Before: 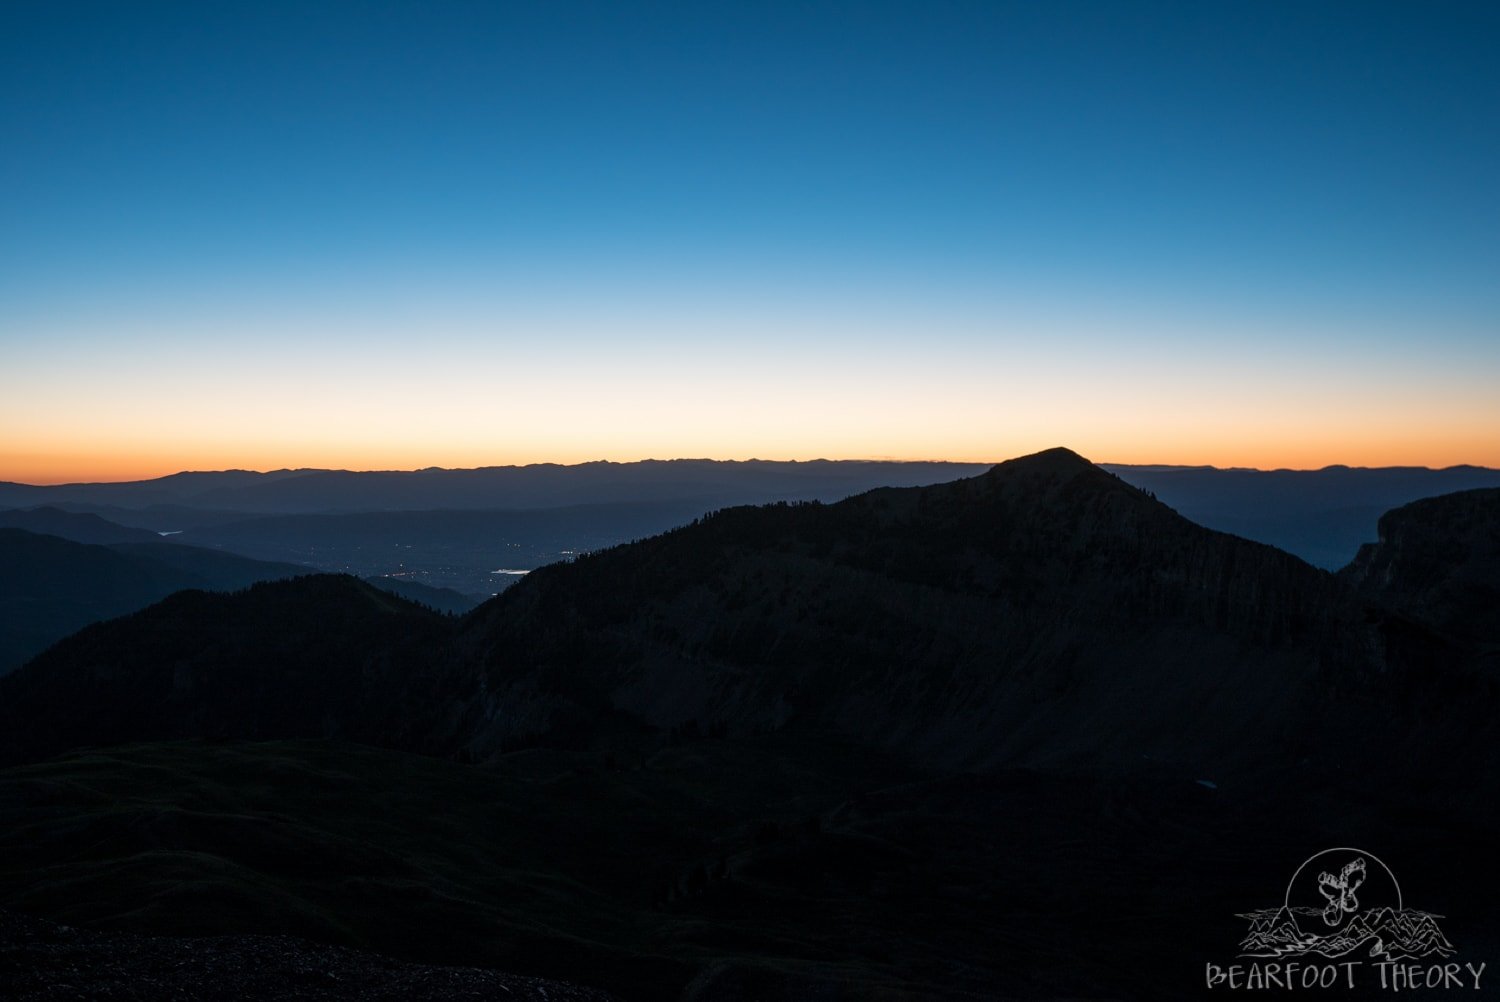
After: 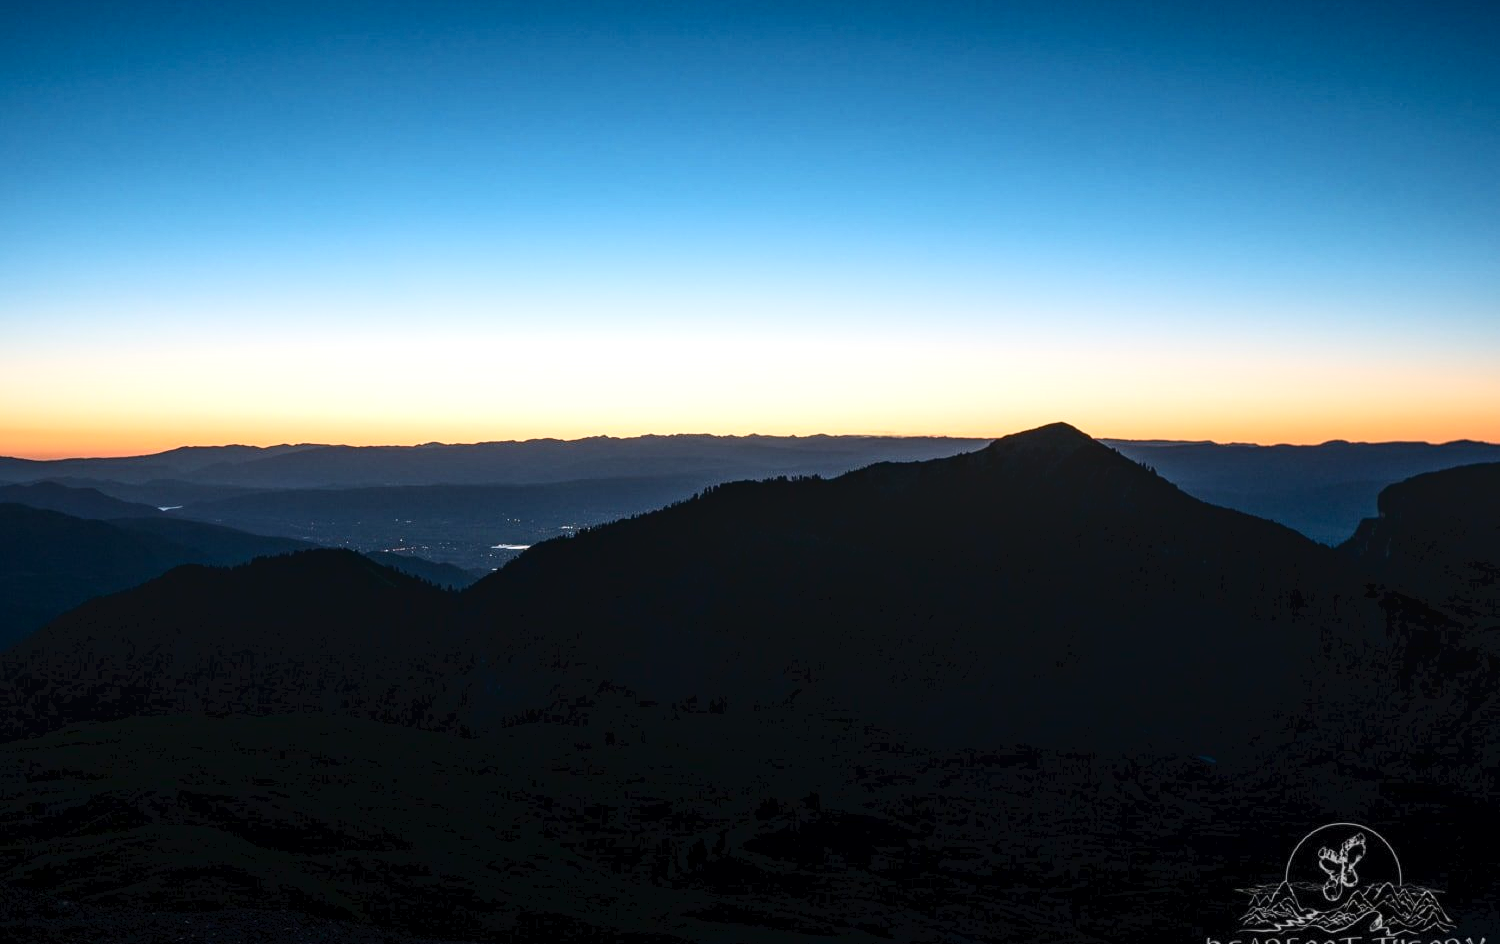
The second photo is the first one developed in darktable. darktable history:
exposure: black level correction 0.001, exposure 0.498 EV, compensate highlight preservation false
local contrast: detail 130%
tone curve: curves: ch0 [(0, 0) (0.003, 0.025) (0.011, 0.025) (0.025, 0.025) (0.044, 0.026) (0.069, 0.033) (0.1, 0.053) (0.136, 0.078) (0.177, 0.108) (0.224, 0.153) (0.277, 0.213) (0.335, 0.286) (0.399, 0.372) (0.468, 0.467) (0.543, 0.565) (0.623, 0.675) (0.709, 0.775) (0.801, 0.863) (0.898, 0.936) (1, 1)], color space Lab, independent channels, preserve colors none
crop and rotate: top 2.554%, bottom 3.146%
